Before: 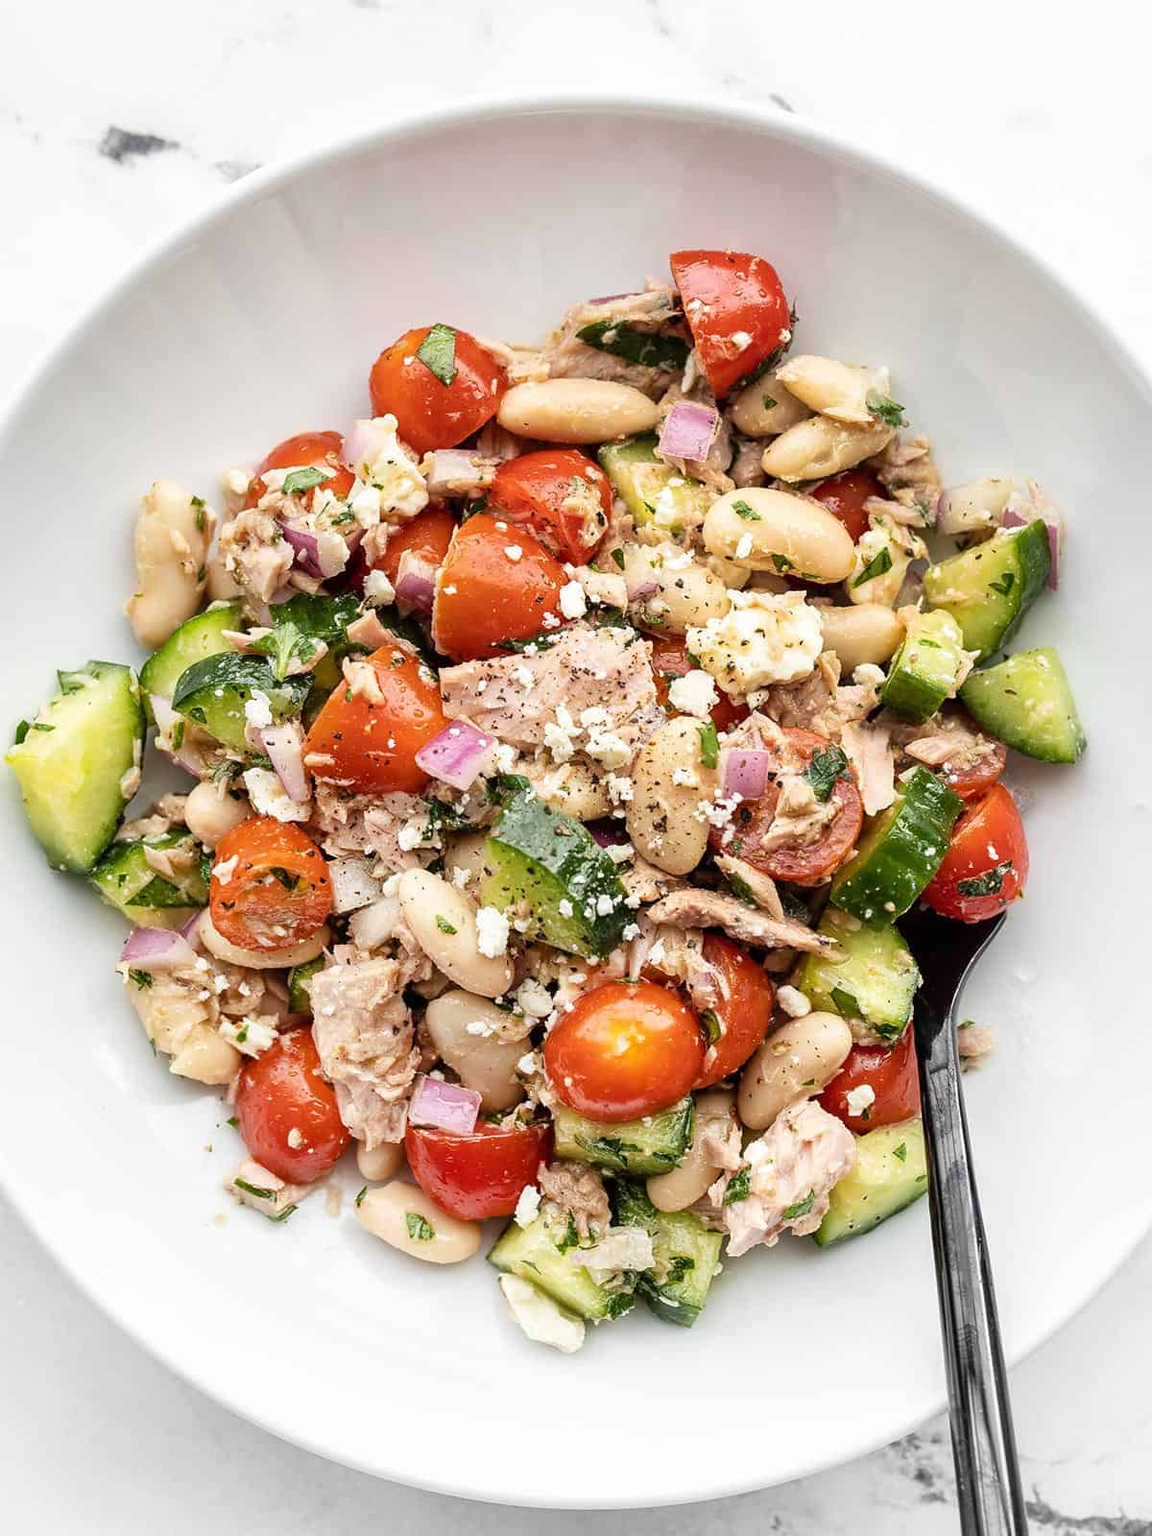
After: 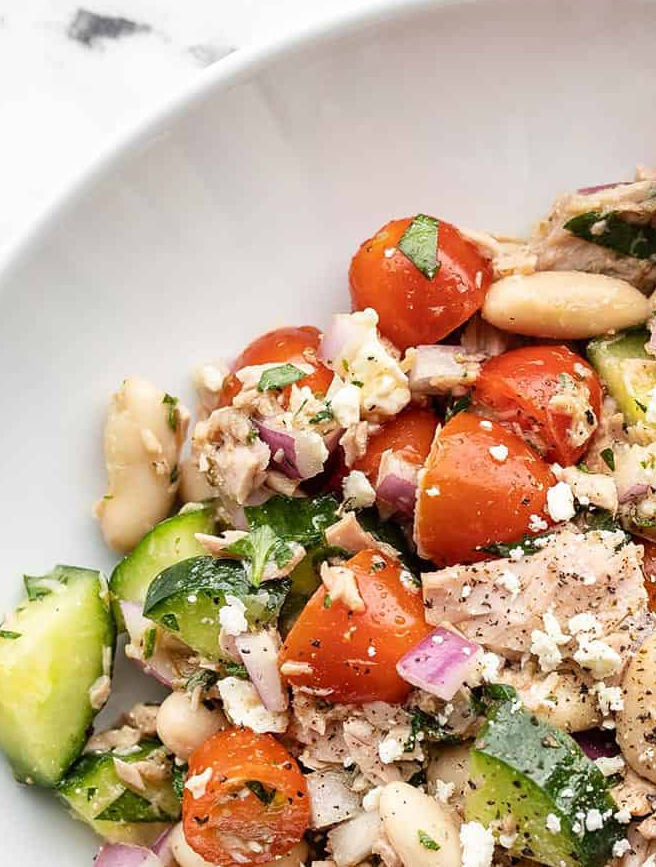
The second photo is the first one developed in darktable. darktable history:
crop and rotate: left 3.041%, top 7.692%, right 42.287%, bottom 38.112%
